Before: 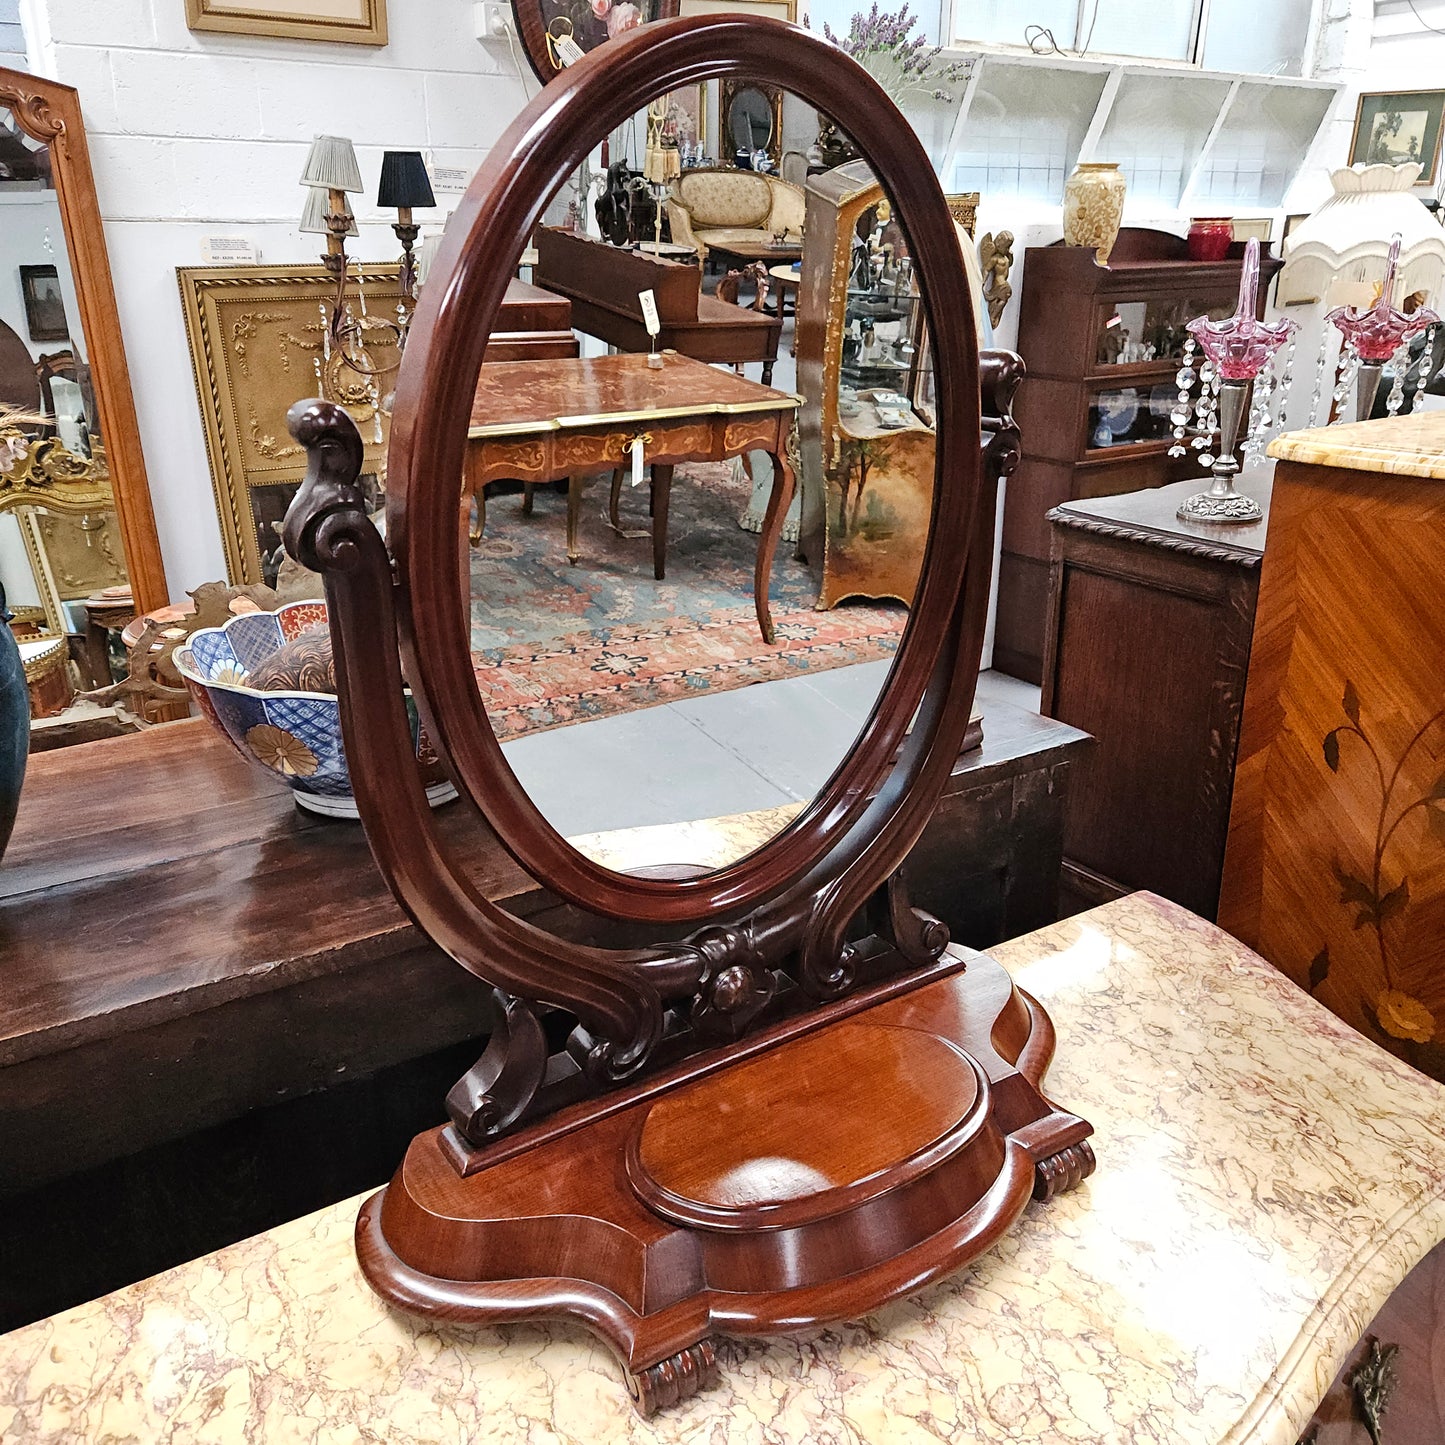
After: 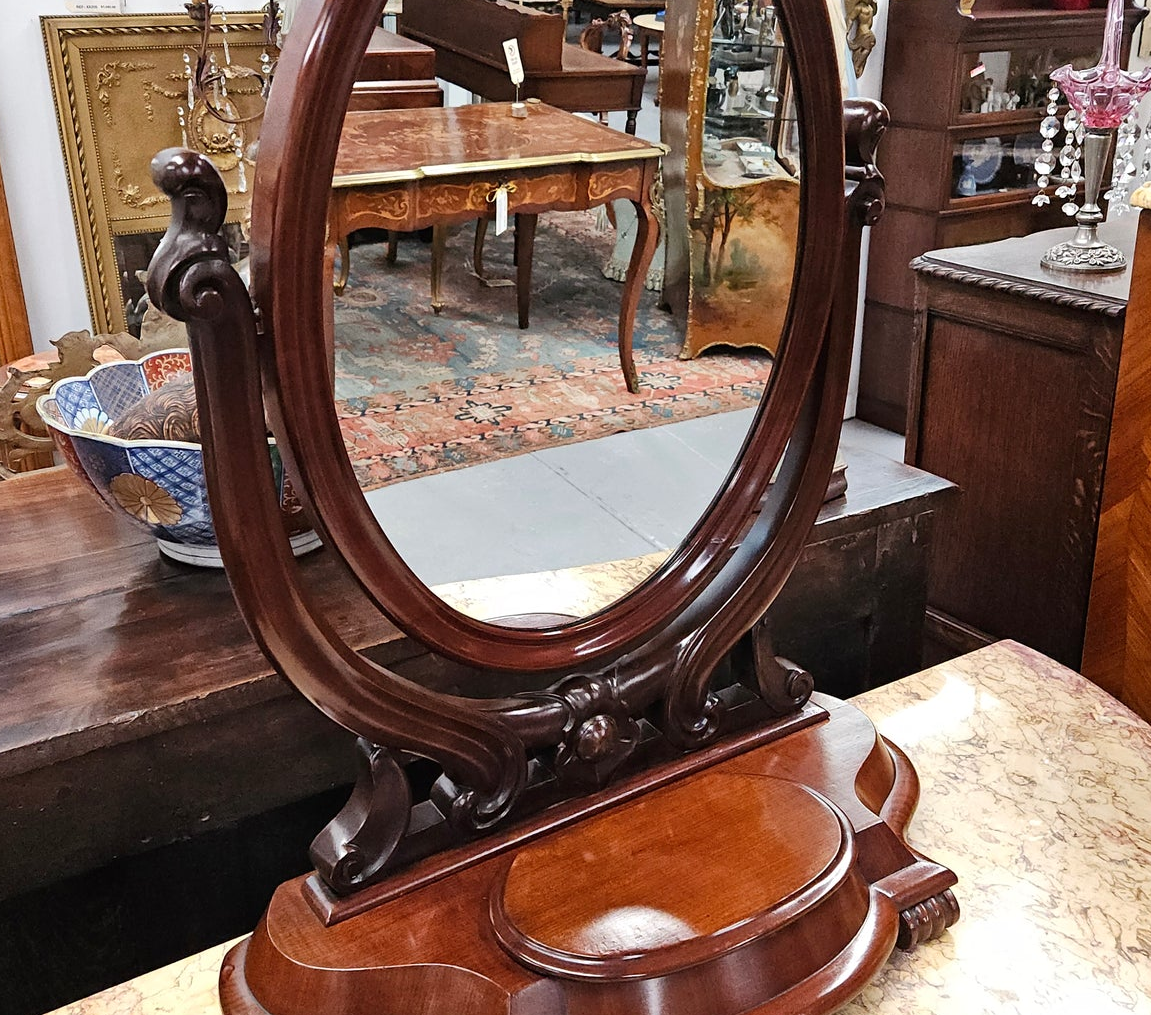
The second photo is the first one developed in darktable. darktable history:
crop: left 9.46%, top 17.407%, right 10.866%, bottom 12.308%
